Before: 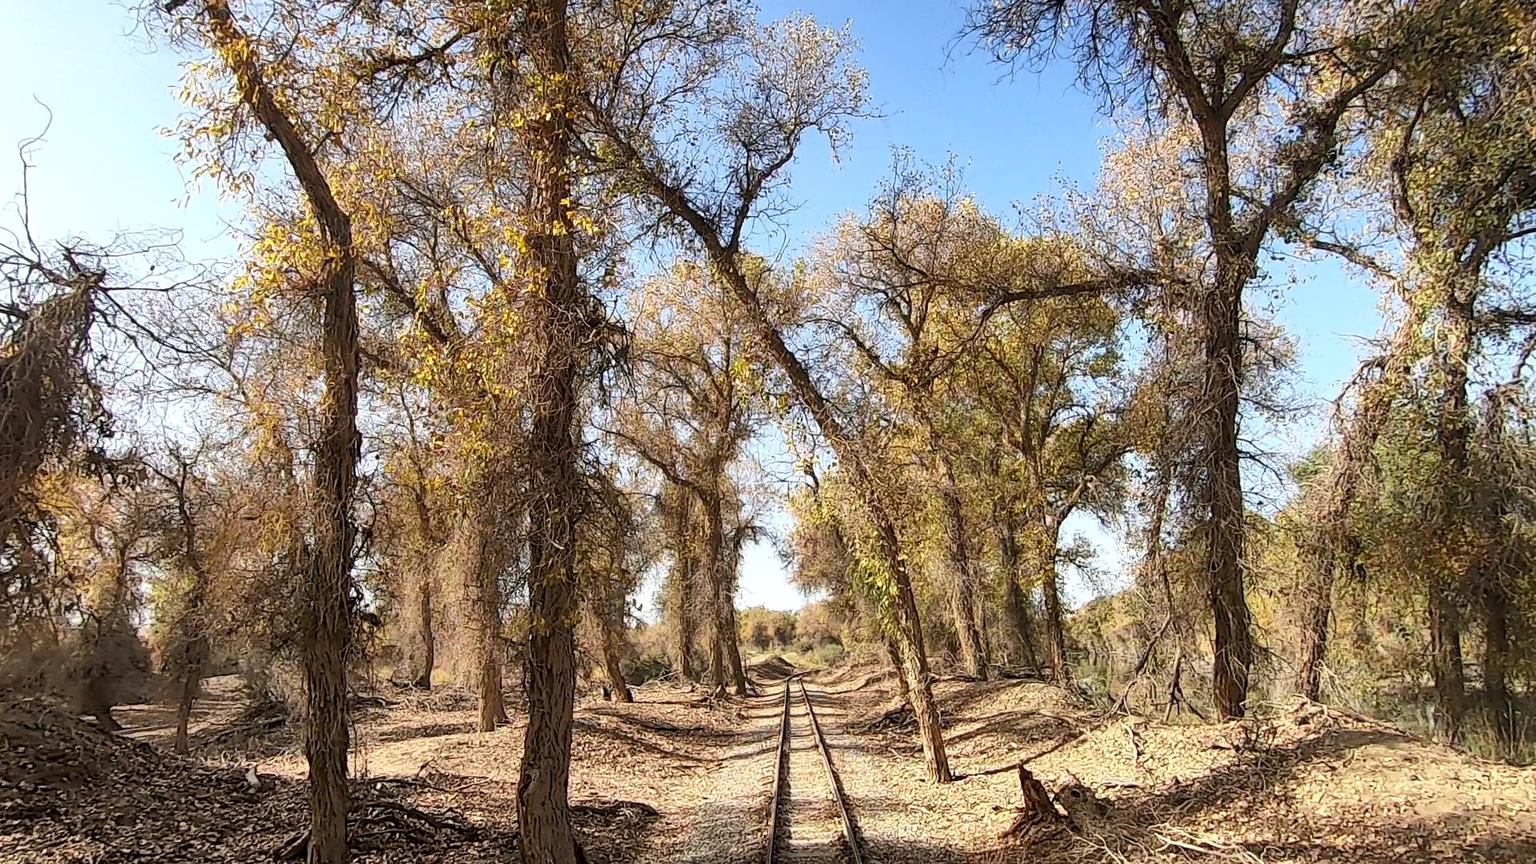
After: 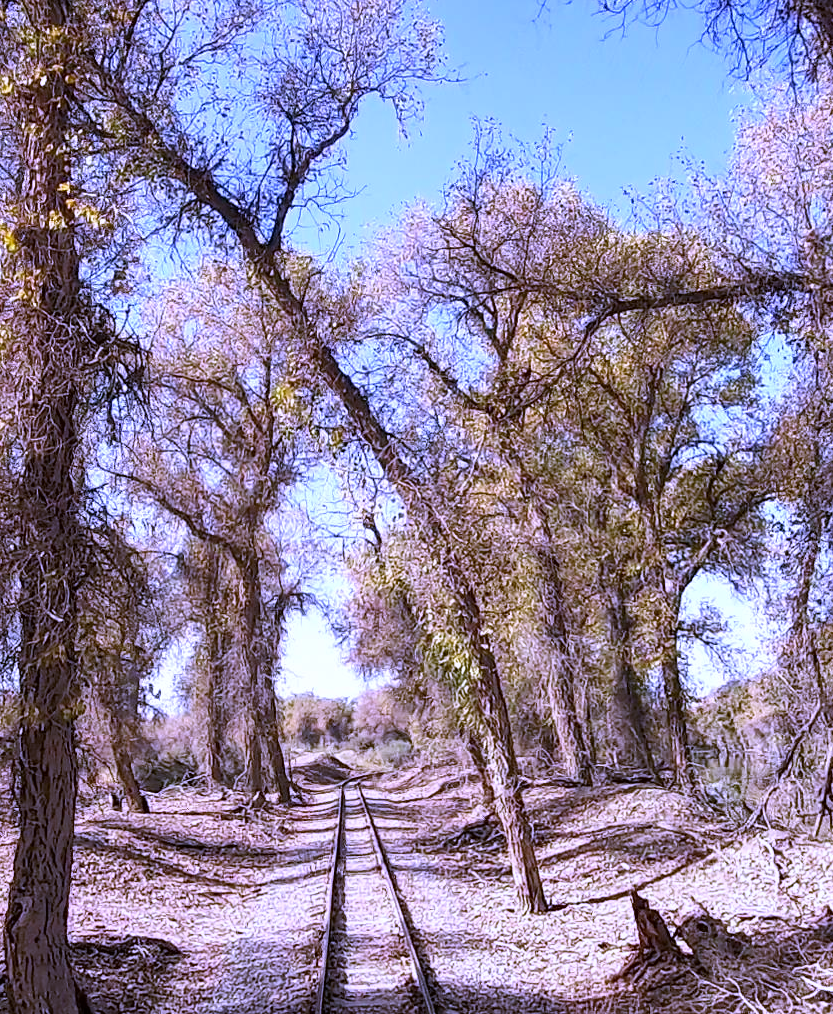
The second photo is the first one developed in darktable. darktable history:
white balance: red 0.98, blue 1.61
crop: left 33.452%, top 6.025%, right 23.155%
